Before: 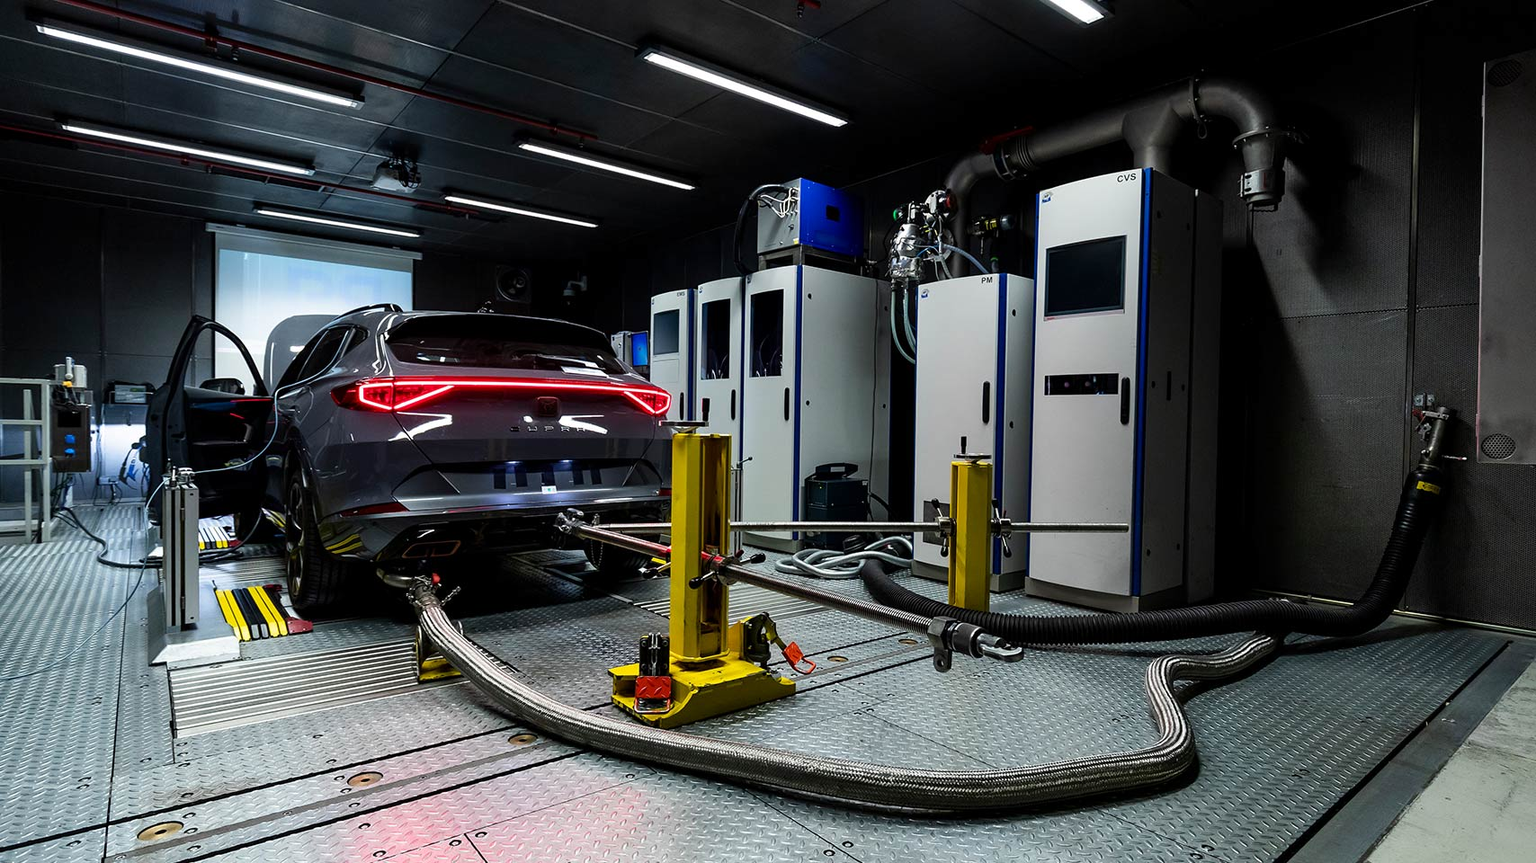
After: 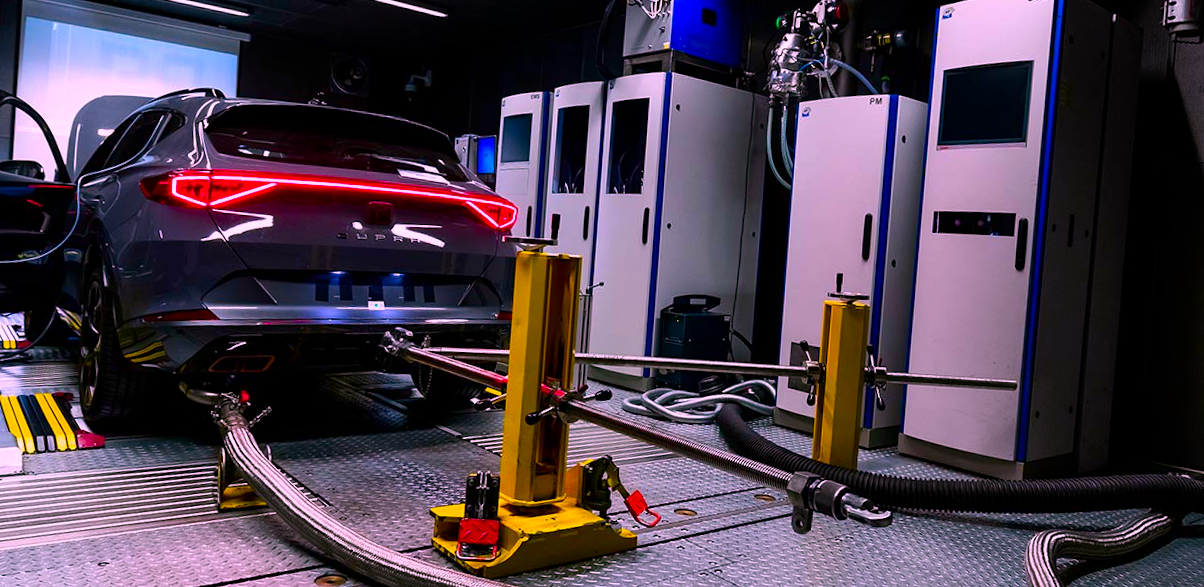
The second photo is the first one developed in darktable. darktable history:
contrast brightness saturation: brightness -0.09
crop and rotate: angle -3.37°, left 9.79%, top 20.73%, right 12.42%, bottom 11.82%
color correction: highlights a* 19.5, highlights b* -11.53, saturation 1.69
white balance: red 1, blue 1
